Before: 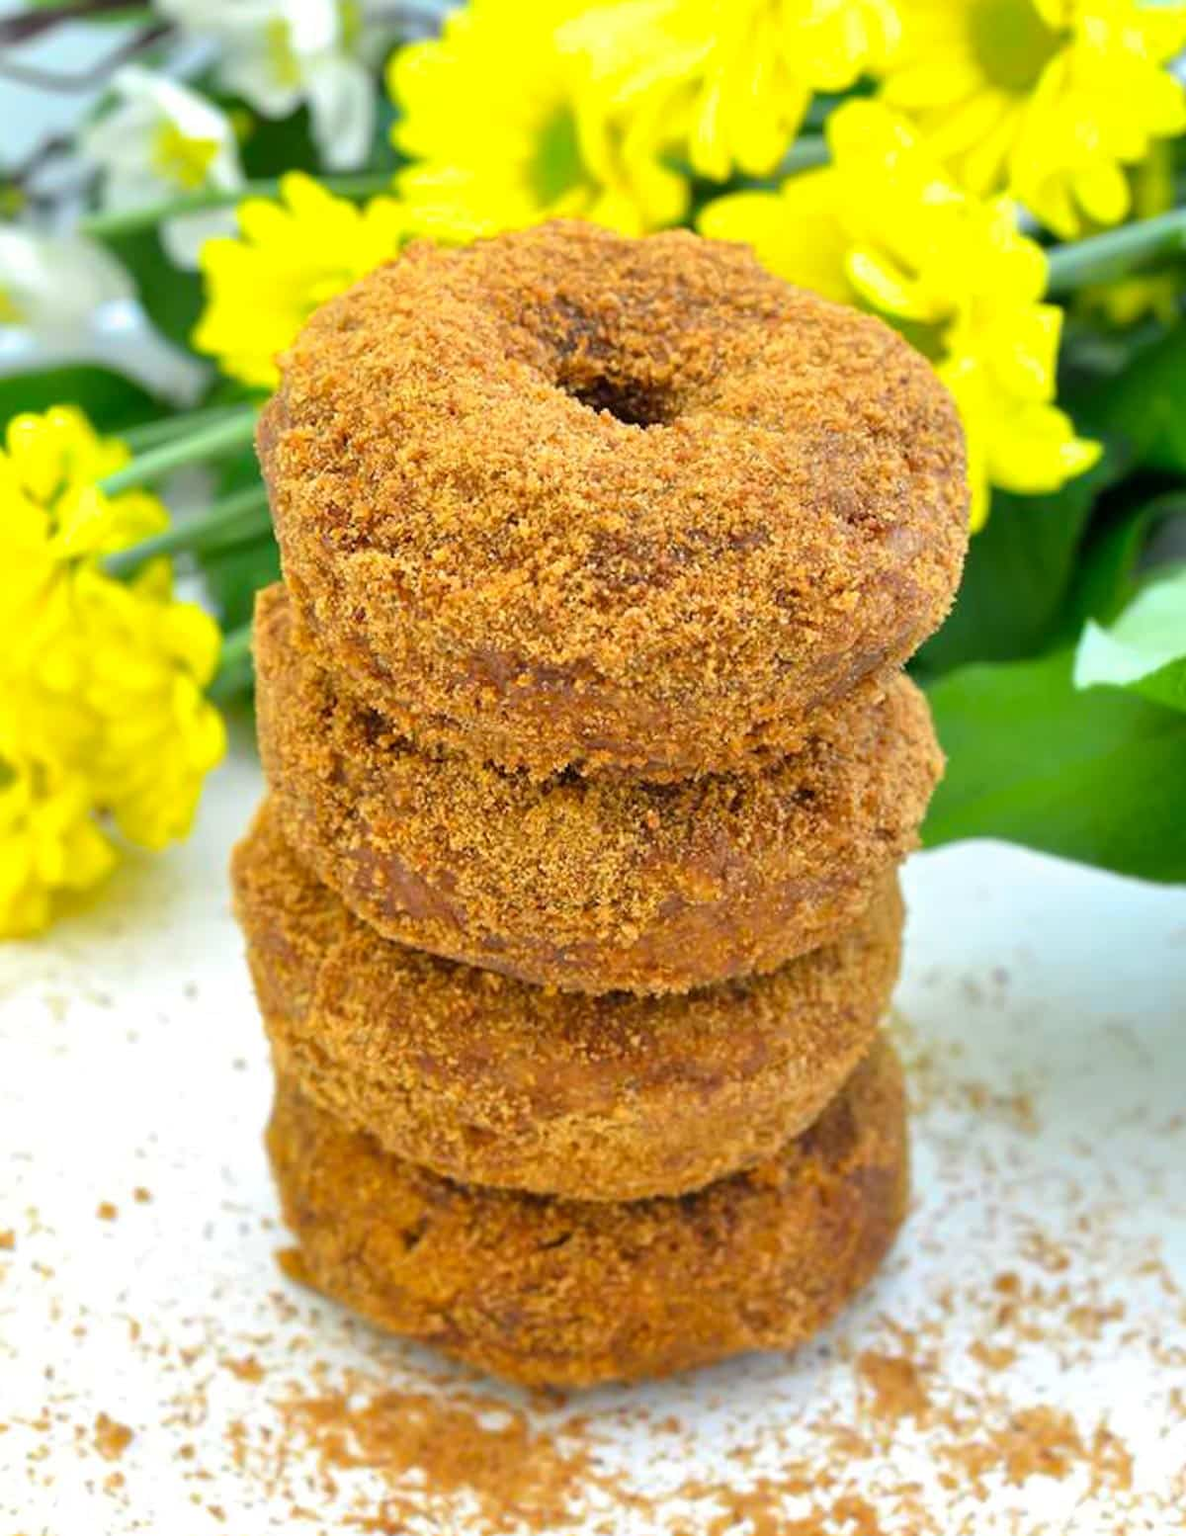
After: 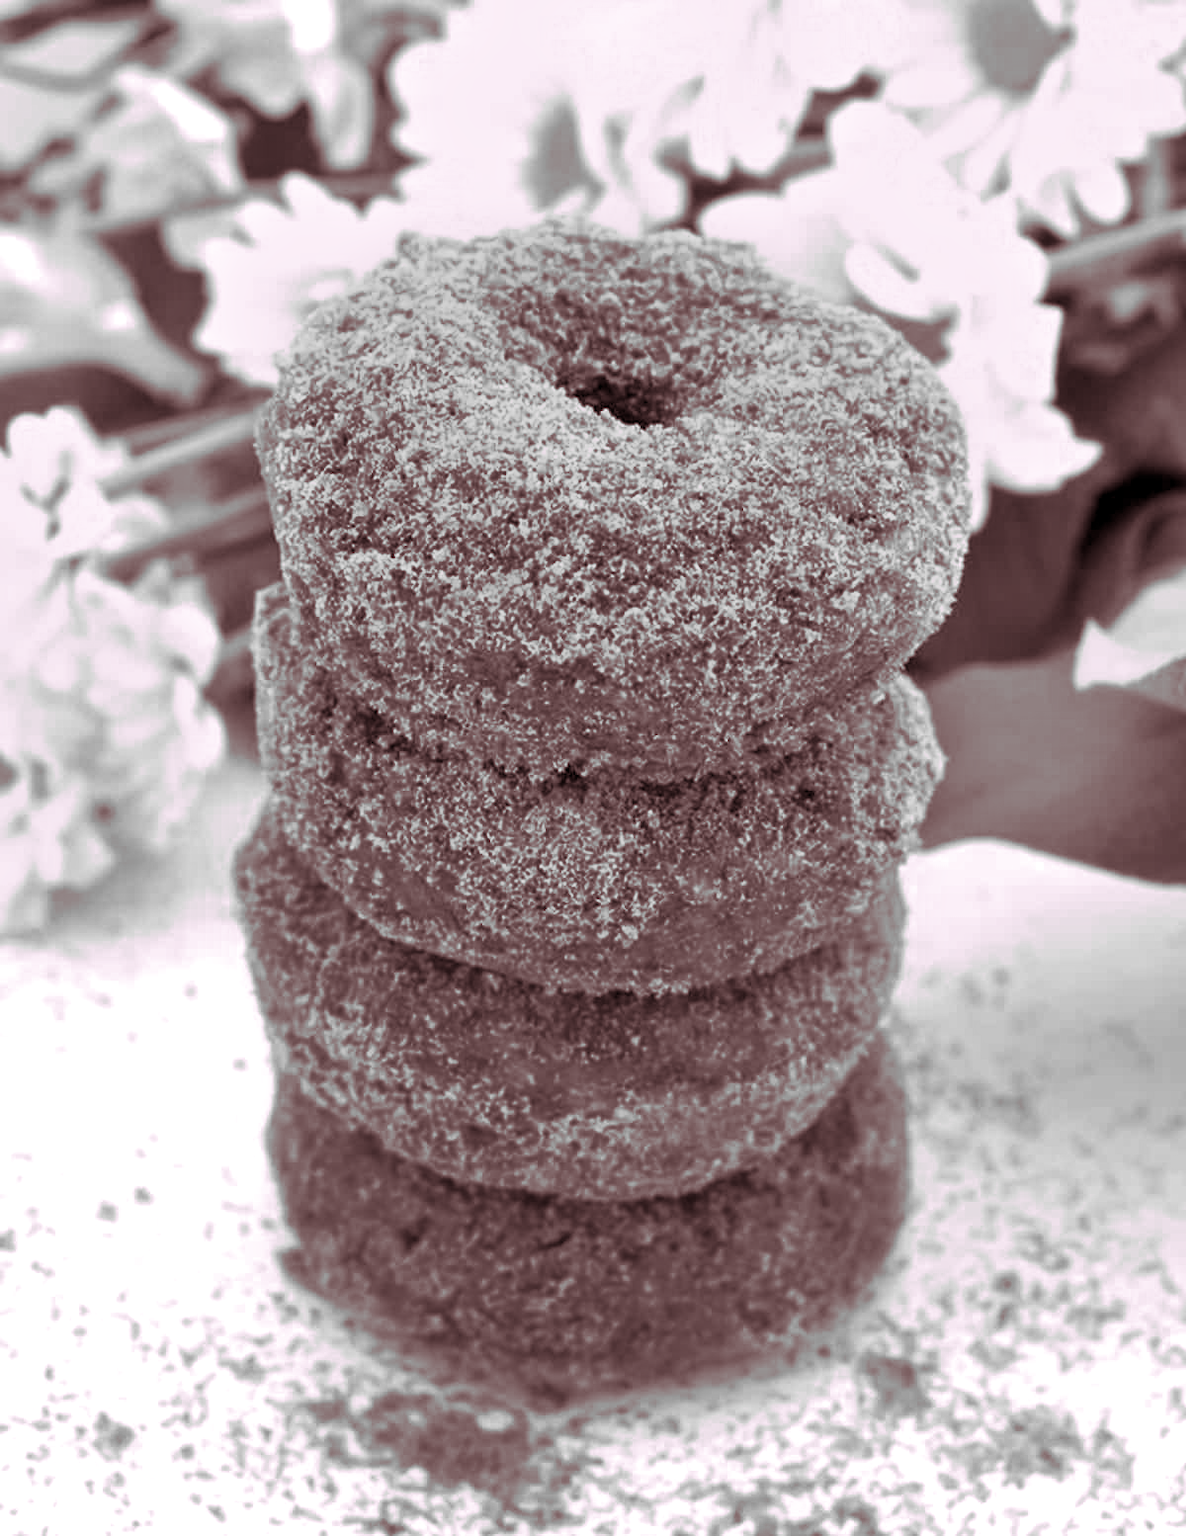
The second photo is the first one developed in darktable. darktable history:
color zones: curves: ch0 [(0, 0.447) (0.184, 0.543) (0.323, 0.476) (0.429, 0.445) (0.571, 0.443) (0.714, 0.451) (0.857, 0.452) (1, 0.447)]; ch1 [(0, 0.464) (0.176, 0.46) (0.287, 0.177) (0.429, 0.002) (0.571, 0) (0.714, 0) (0.857, 0) (1, 0.464)], mix 20%
color correction: highlights a* 0.162, highlights b* 29.53, shadows a* -0.162, shadows b* 21.09
split-toning: highlights › hue 298.8°, highlights › saturation 0.73, compress 41.76%
local contrast: highlights 100%, shadows 100%, detail 120%, midtone range 0.2
monochrome: a 0, b 0, size 0.5, highlights 0.57
